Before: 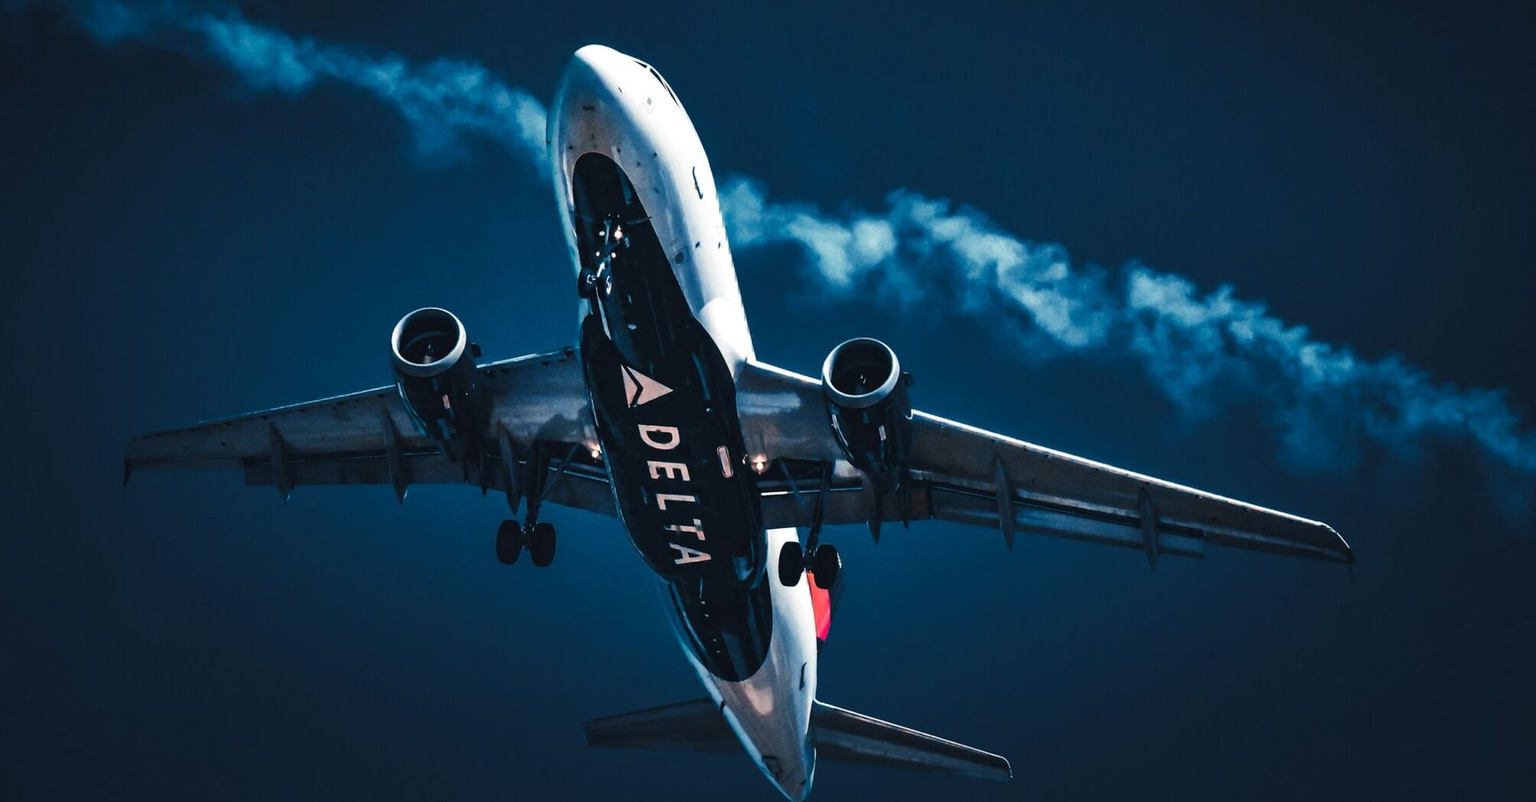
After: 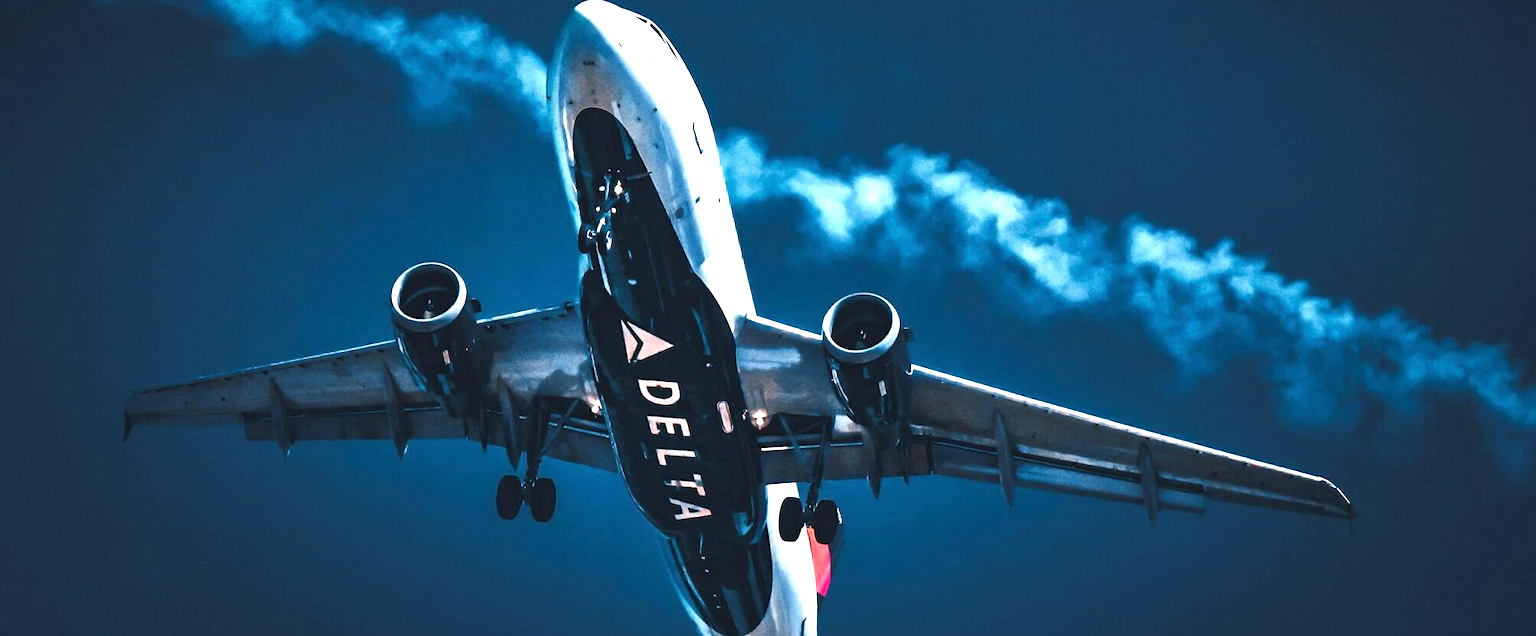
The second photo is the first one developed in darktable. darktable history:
exposure: black level correction 0, exposure 1.098 EV, compensate highlight preservation false
crop and rotate: top 5.659%, bottom 14.918%
